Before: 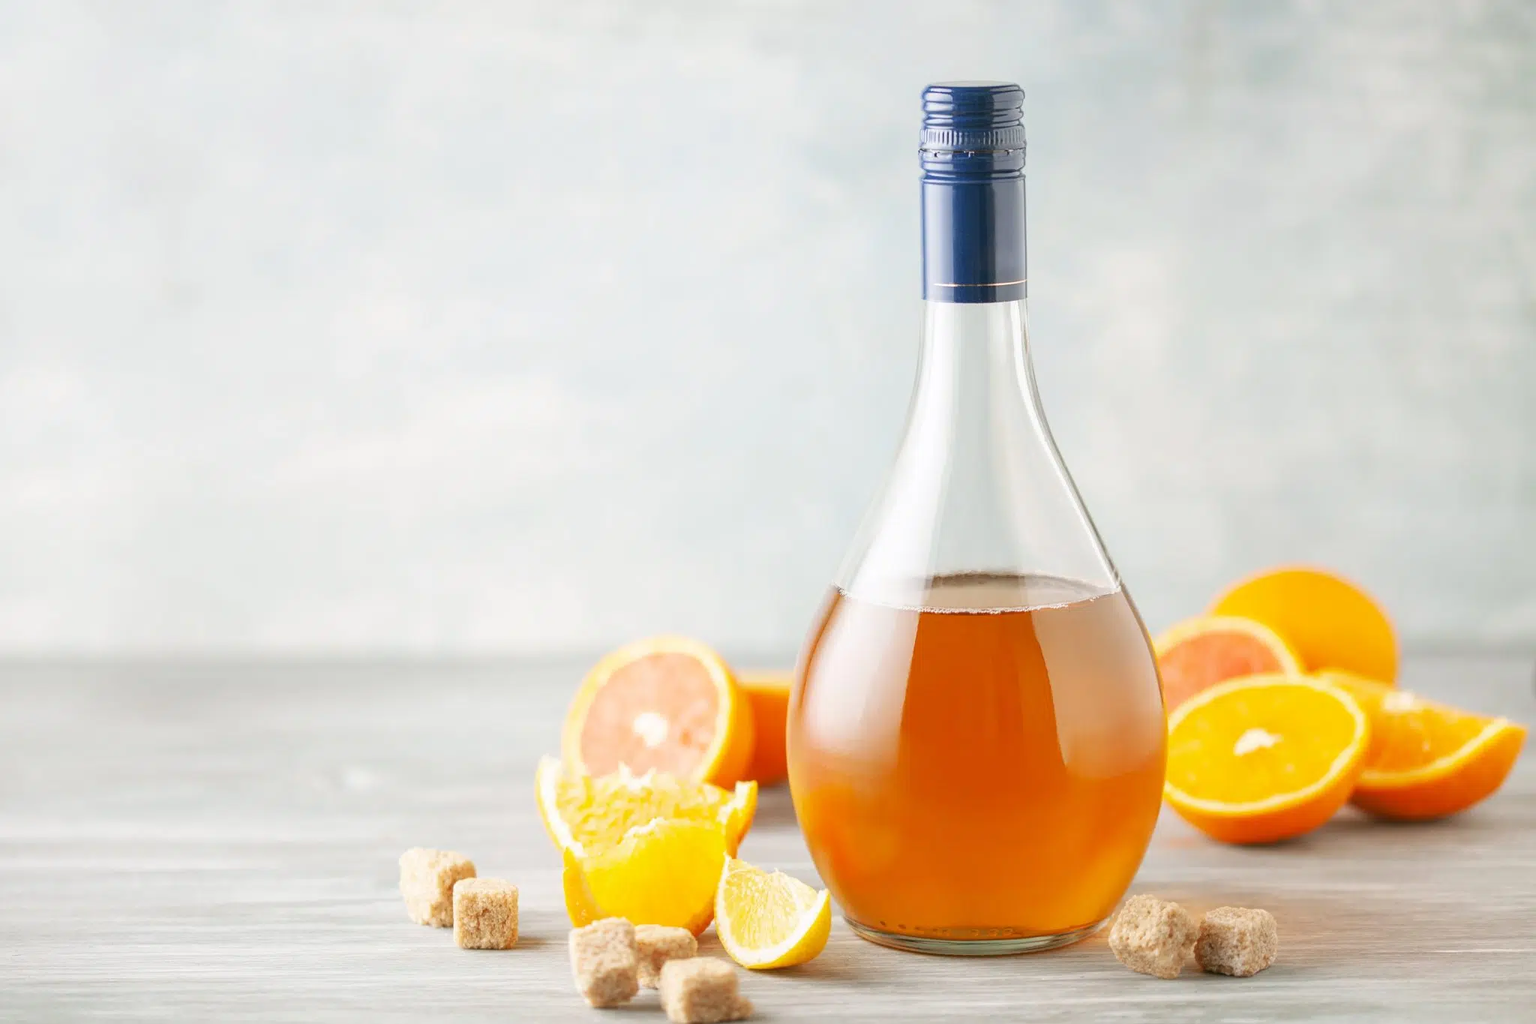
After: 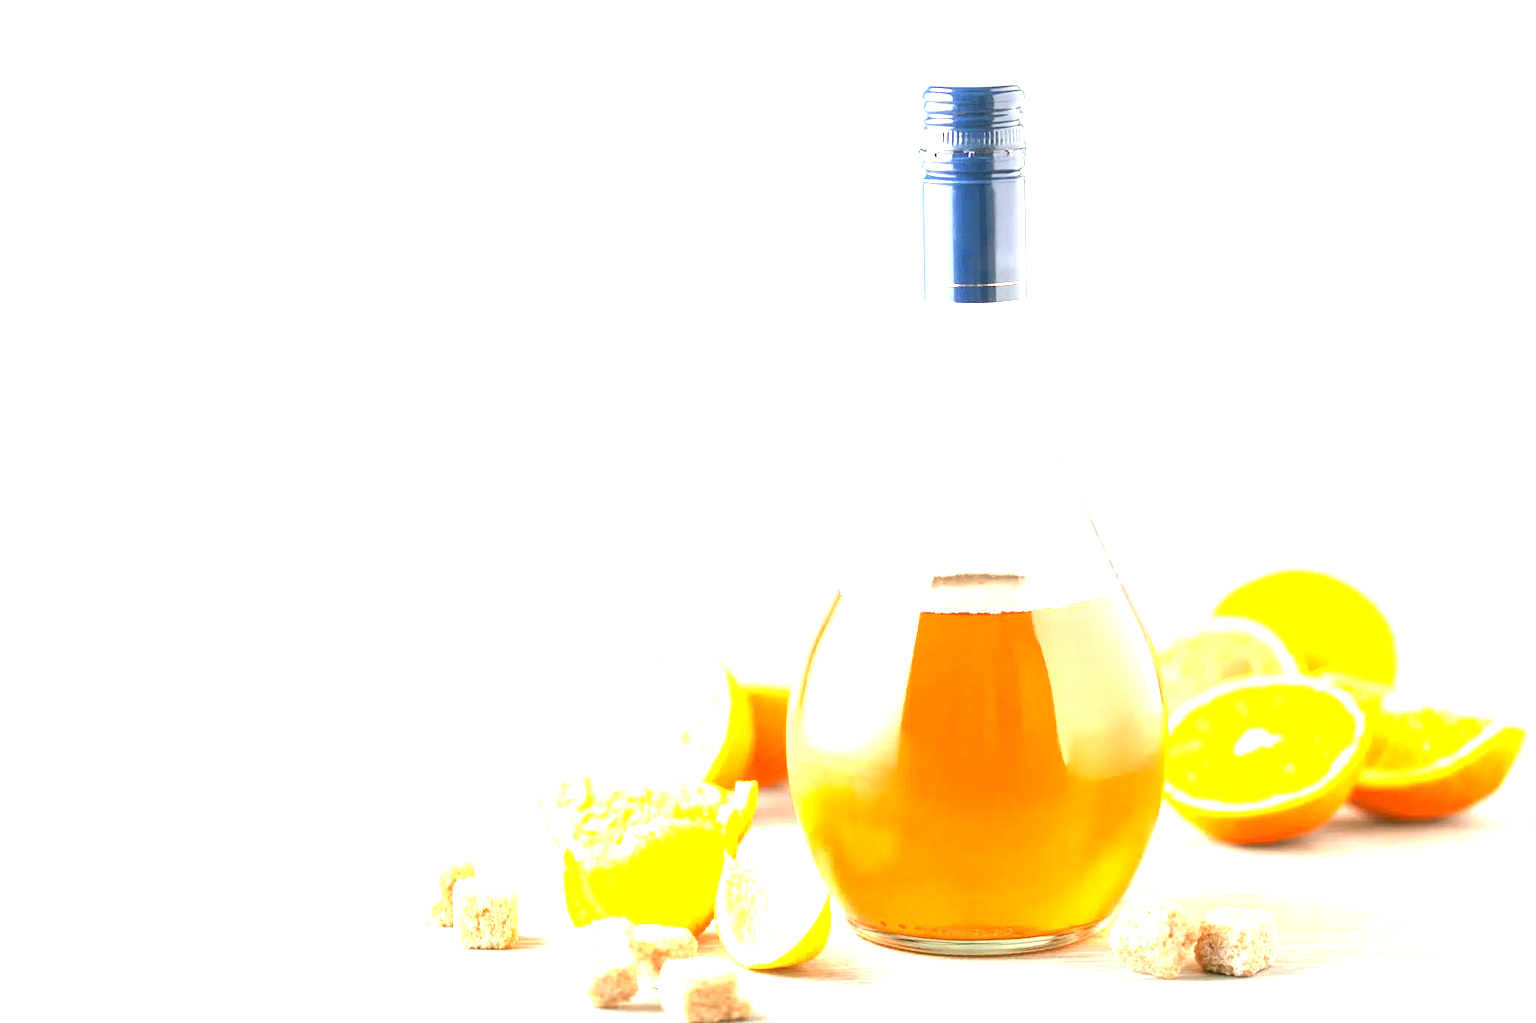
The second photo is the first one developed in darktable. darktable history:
exposure: black level correction 0.001, exposure 1.723 EV, compensate exposure bias true, compensate highlight preservation false
